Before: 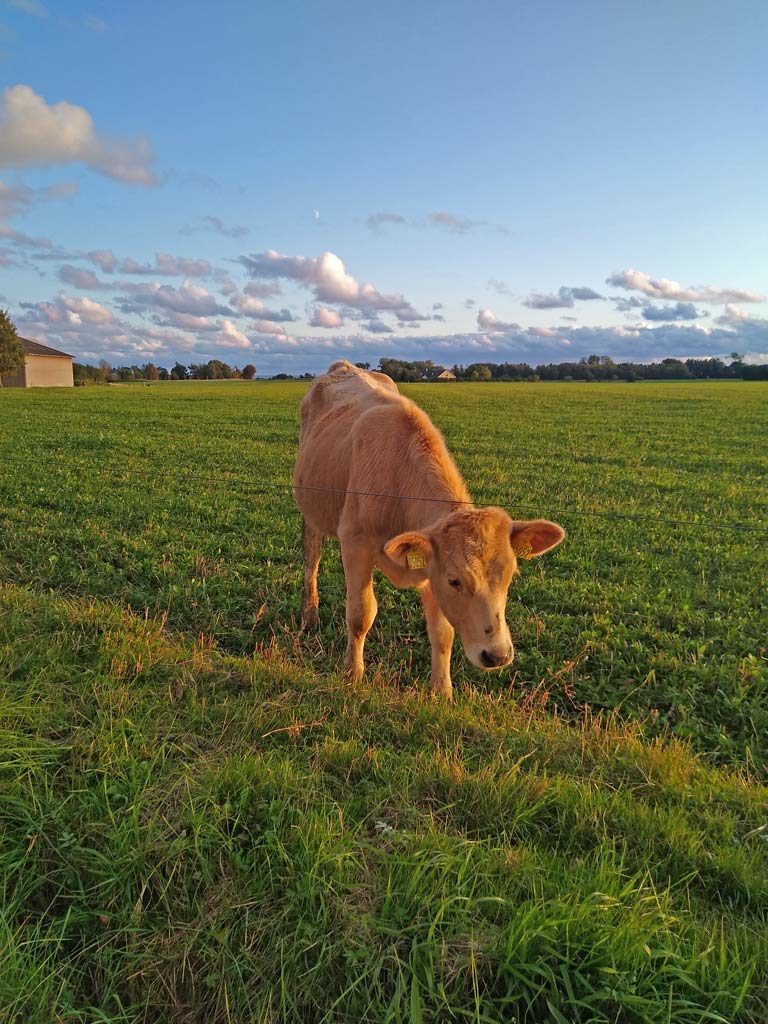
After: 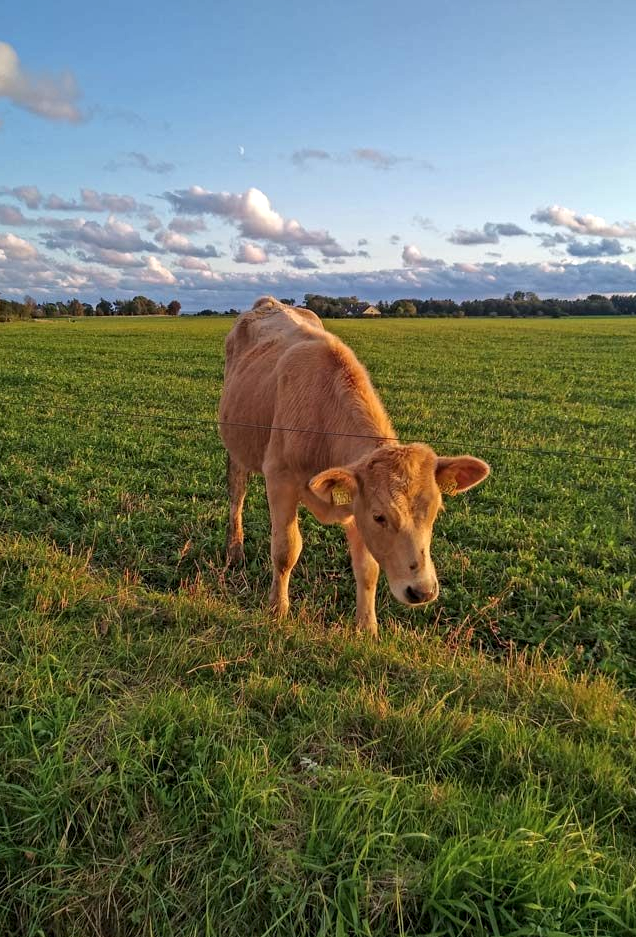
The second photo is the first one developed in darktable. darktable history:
local contrast: detail 130%
crop: left 9.807%, top 6.259%, right 7.334%, bottom 2.177%
